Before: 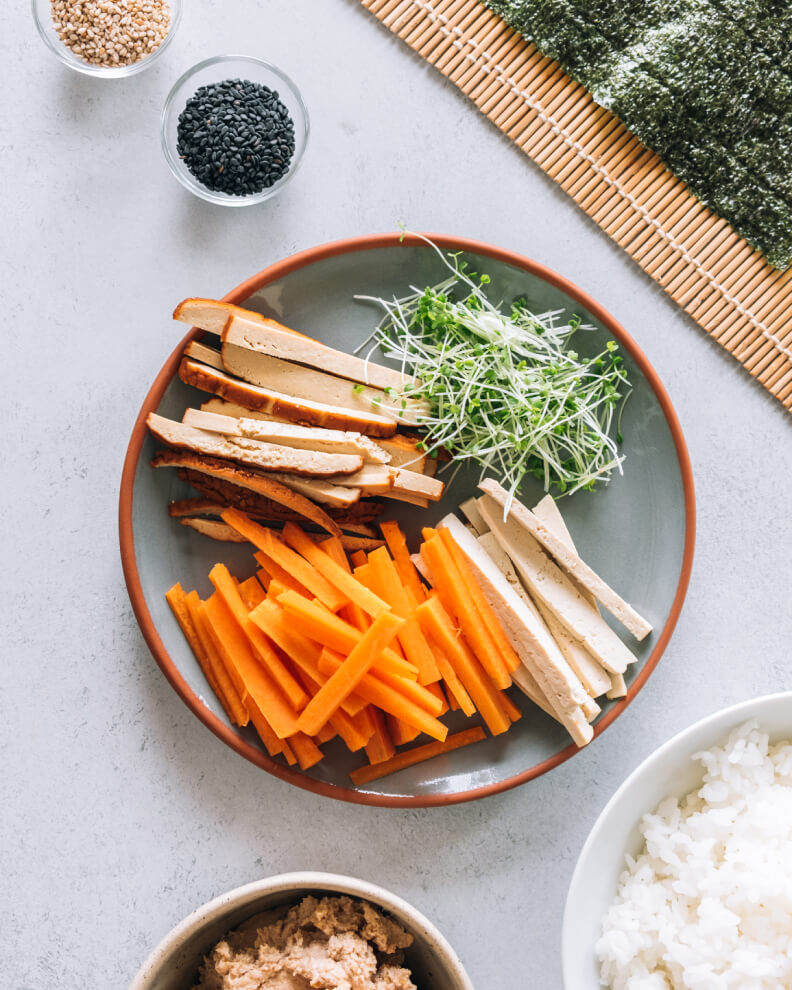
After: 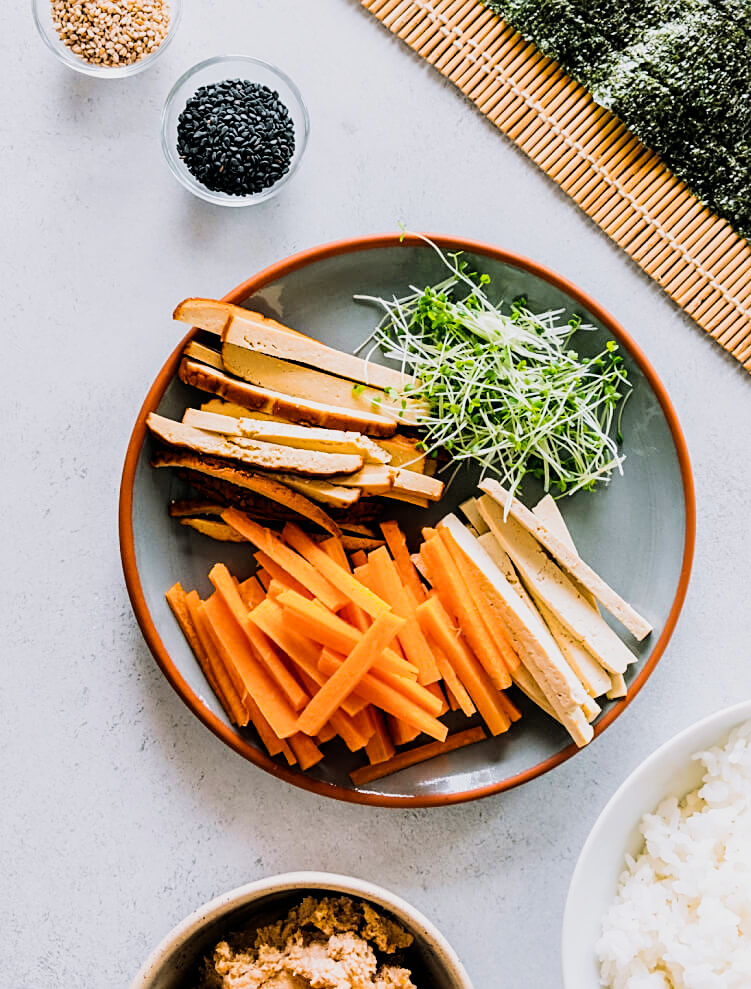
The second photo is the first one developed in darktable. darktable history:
crop and rotate: left 0%, right 5.125%
color balance rgb: linear chroma grading › shadows -8.065%, linear chroma grading › global chroma 9.693%, perceptual saturation grading › global saturation 29.371%, global vibrance 20%
sharpen: on, module defaults
filmic rgb: black relative exposure -5.14 EV, white relative exposure 3.52 EV, hardness 3.17, contrast 1.394, highlights saturation mix -48.66%
